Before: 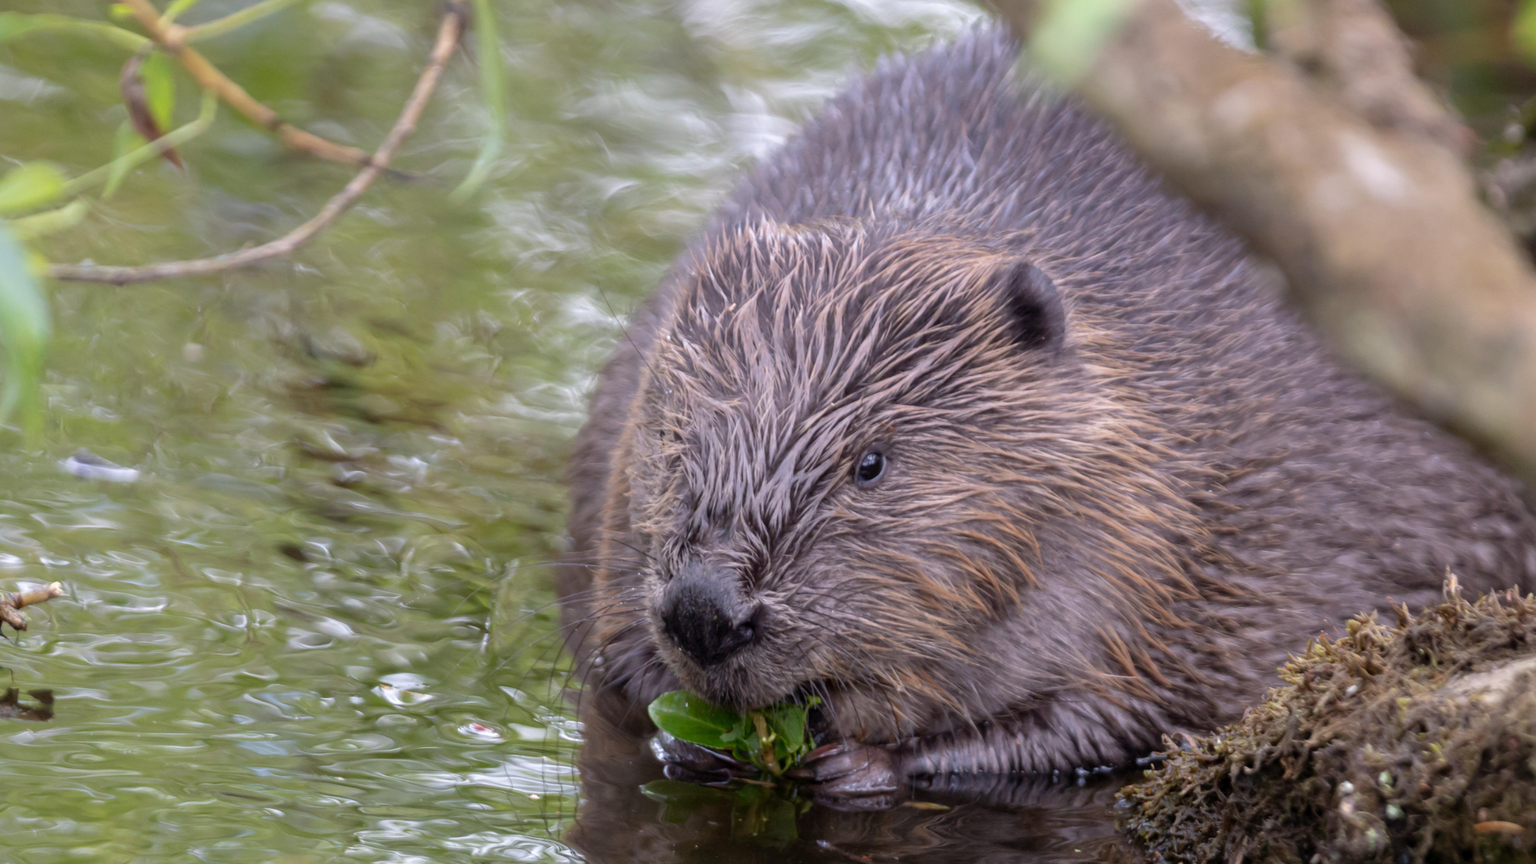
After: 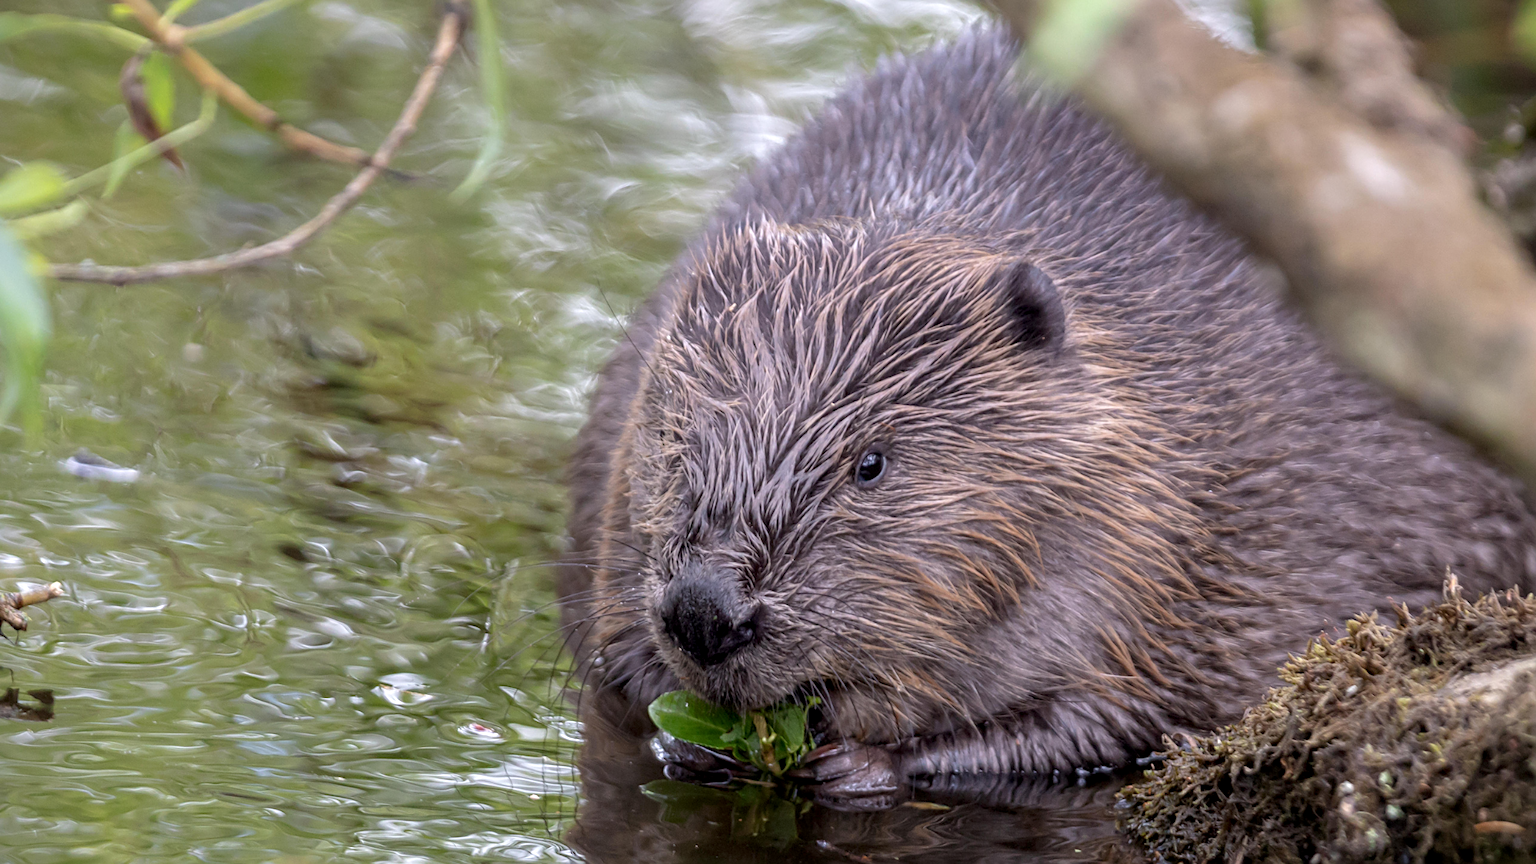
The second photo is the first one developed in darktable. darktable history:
vignetting: fall-off start 100.48%, unbound false
local contrast: on, module defaults
sharpen: on, module defaults
